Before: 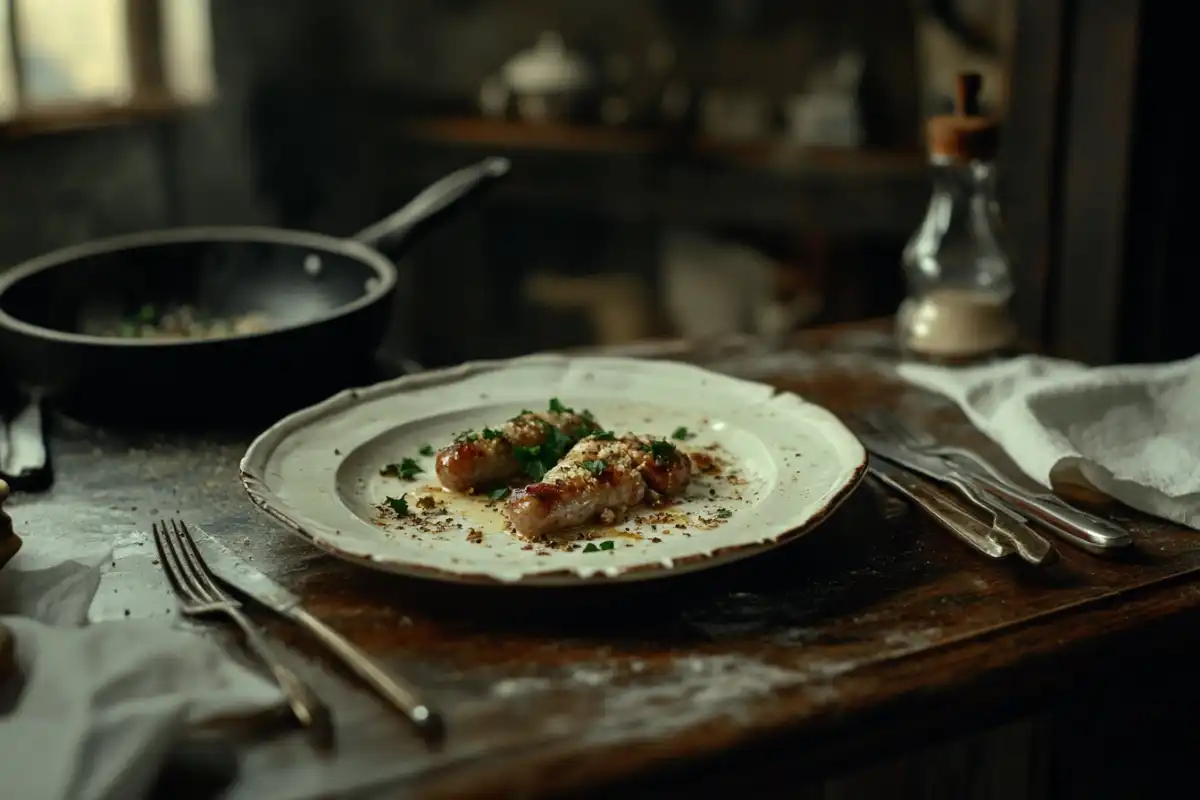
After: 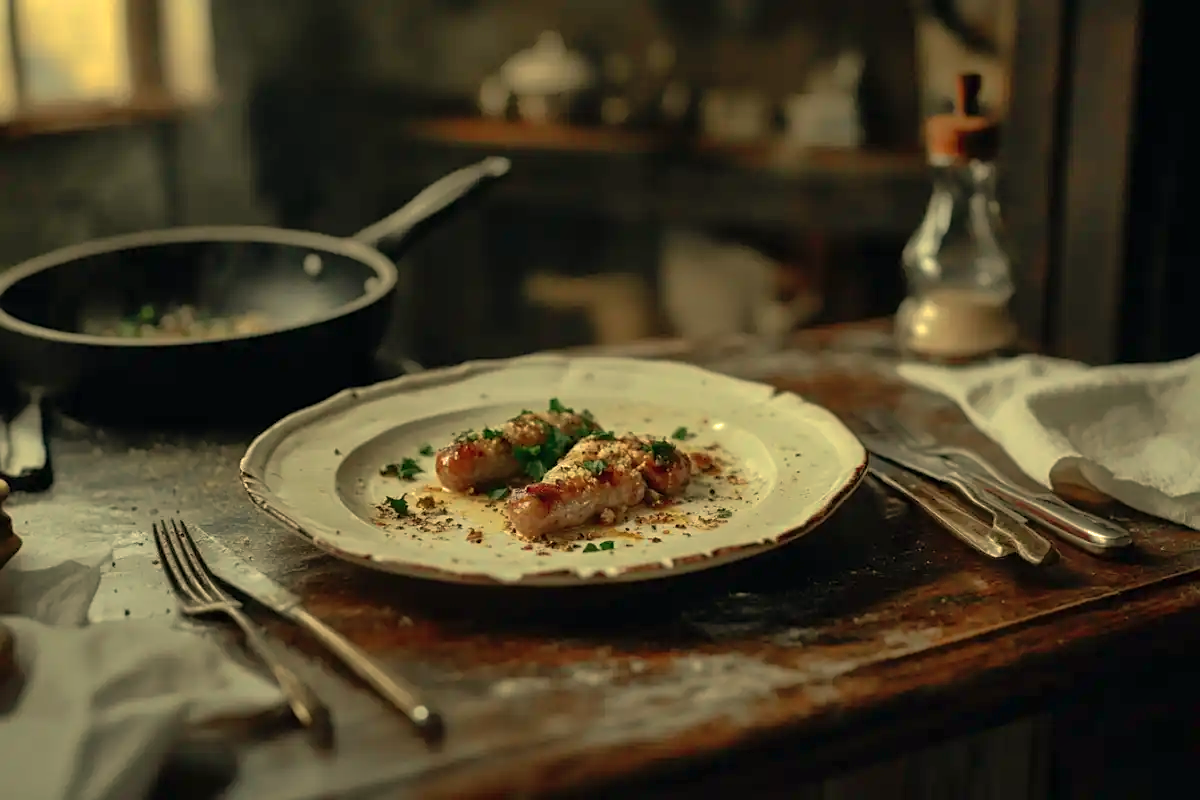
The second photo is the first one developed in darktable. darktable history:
shadows and highlights: on, module defaults
sharpen: amount 0.2
white balance: red 1.123, blue 0.83
